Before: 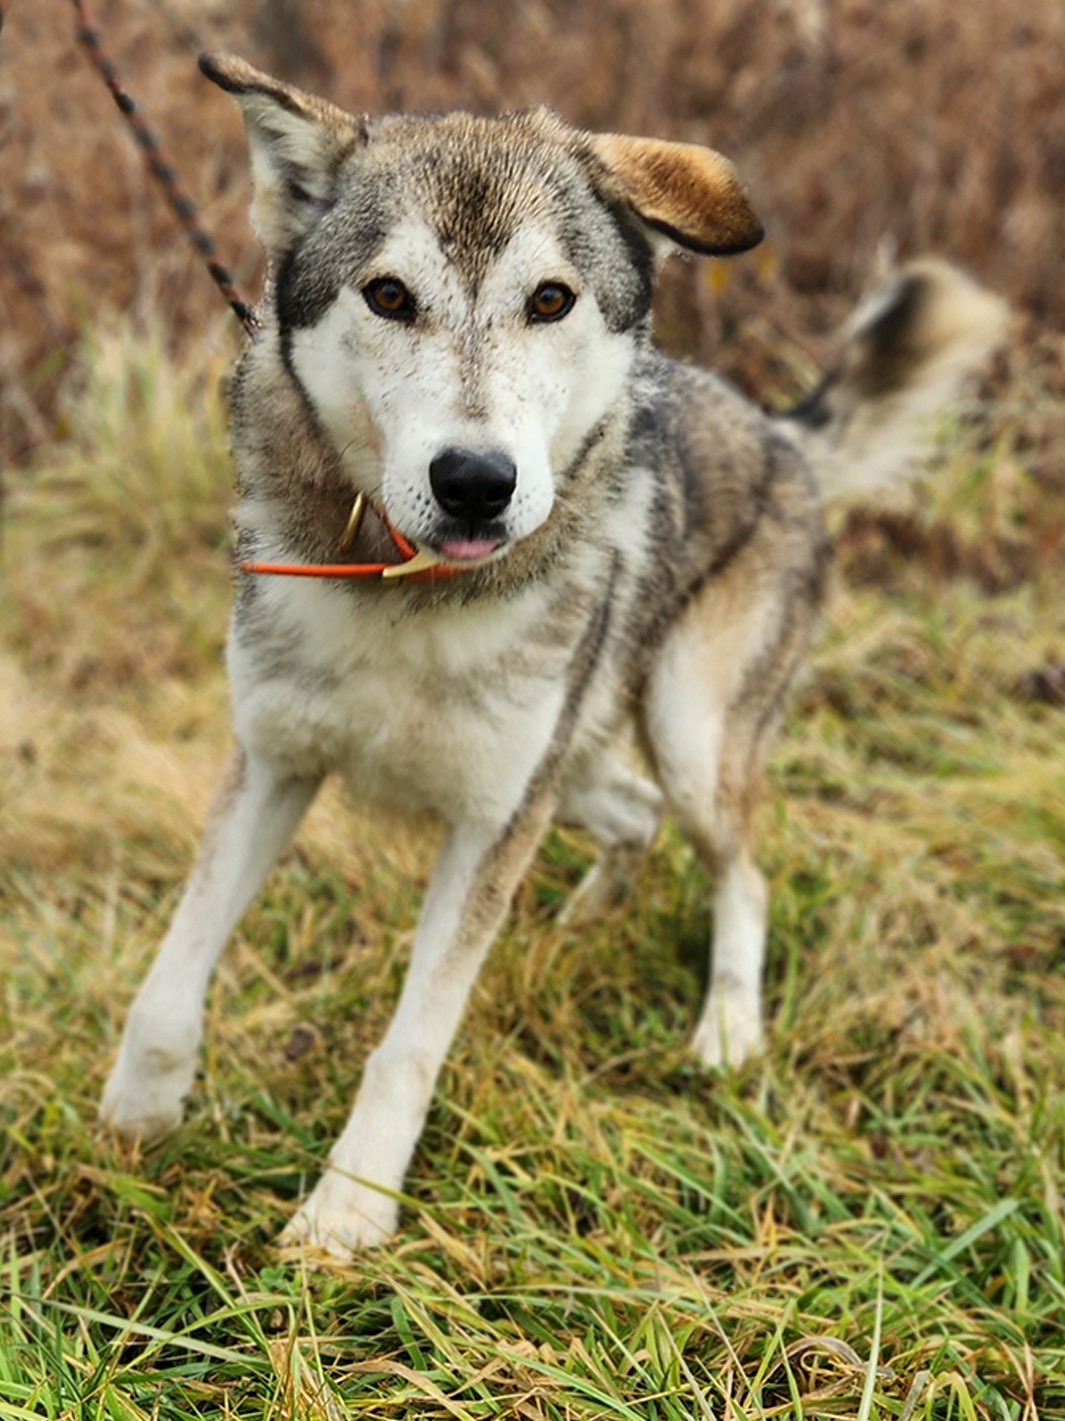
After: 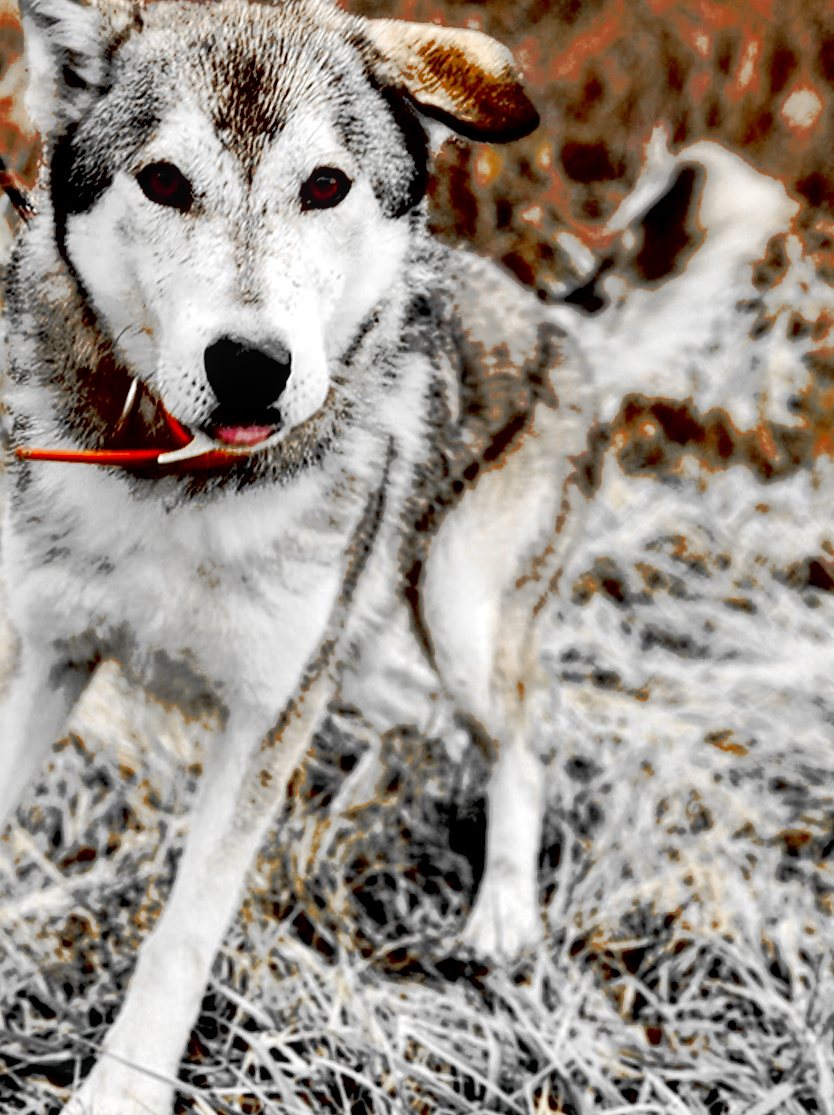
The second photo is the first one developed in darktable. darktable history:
crop and rotate: left 21.201%, top 8.076%, right 0.48%, bottom 13.451%
exposure: black level correction 0.047, exposure 0.012 EV, compensate highlight preservation false
color zones: curves: ch0 [(0, 0.497) (0.096, 0.361) (0.221, 0.538) (0.429, 0.5) (0.571, 0.5) (0.714, 0.5) (0.857, 0.5) (1, 0.497)]; ch1 [(0, 0.5) (0.143, 0.5) (0.257, -0.002) (0.429, 0.04) (0.571, -0.001) (0.714, -0.015) (0.857, 0.024) (1, 0.5)]
contrast brightness saturation: contrast 0.073, brightness 0.083, saturation 0.182
tone curve: curves: ch0 [(0, 0) (0.003, 0.003) (0.011, 0.011) (0.025, 0.024) (0.044, 0.044) (0.069, 0.068) (0.1, 0.098) (0.136, 0.133) (0.177, 0.174) (0.224, 0.22) (0.277, 0.272) (0.335, 0.329) (0.399, 0.392) (0.468, 0.46) (0.543, 0.607) (0.623, 0.676) (0.709, 0.75) (0.801, 0.828) (0.898, 0.912) (1, 1)], preserve colors none
local contrast: highlights 97%, shadows 88%, detail 160%, midtone range 0.2
